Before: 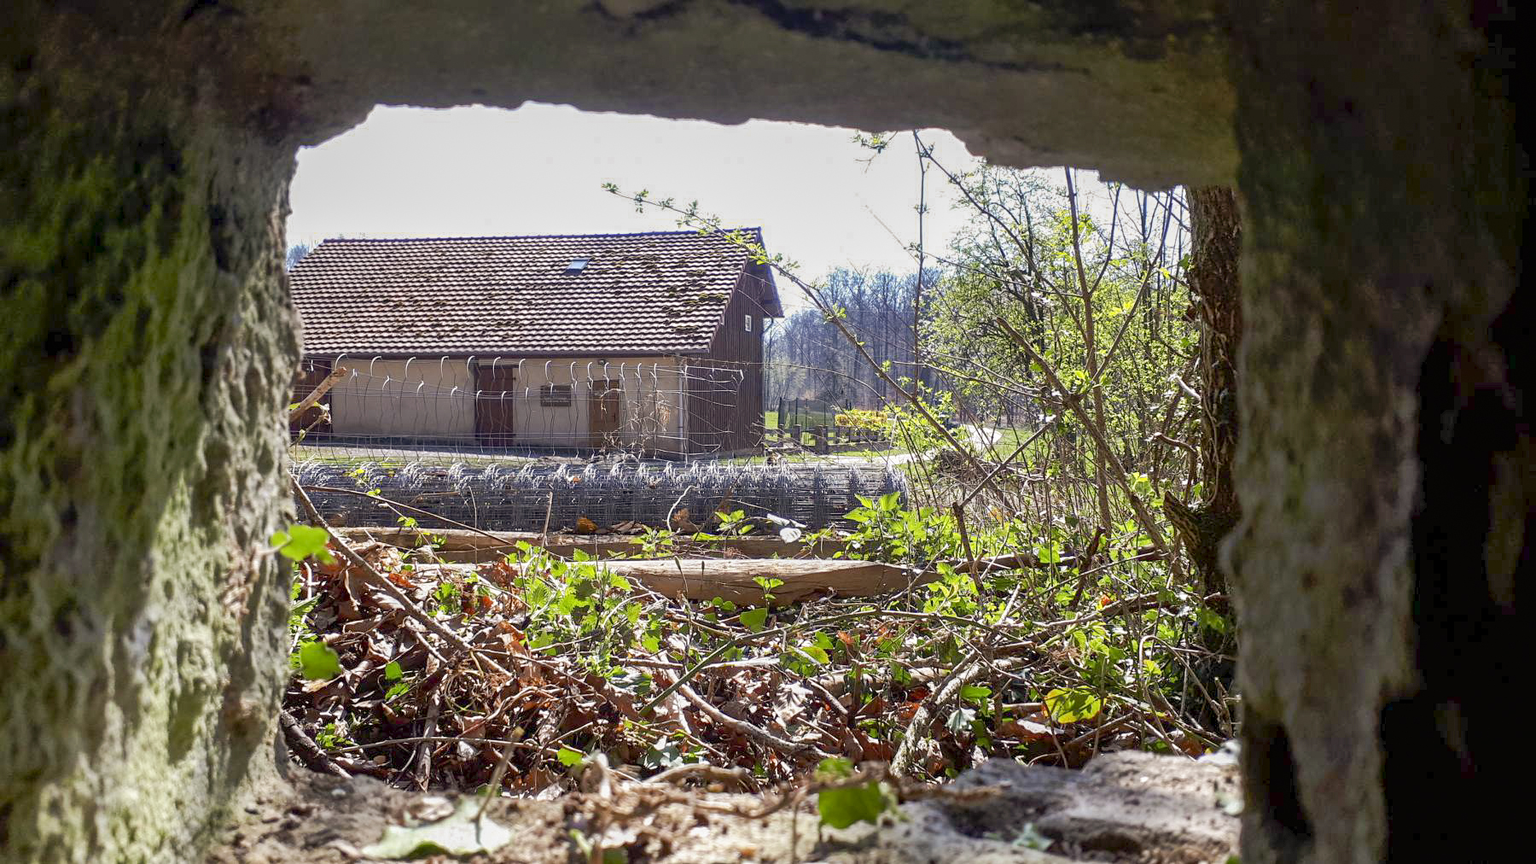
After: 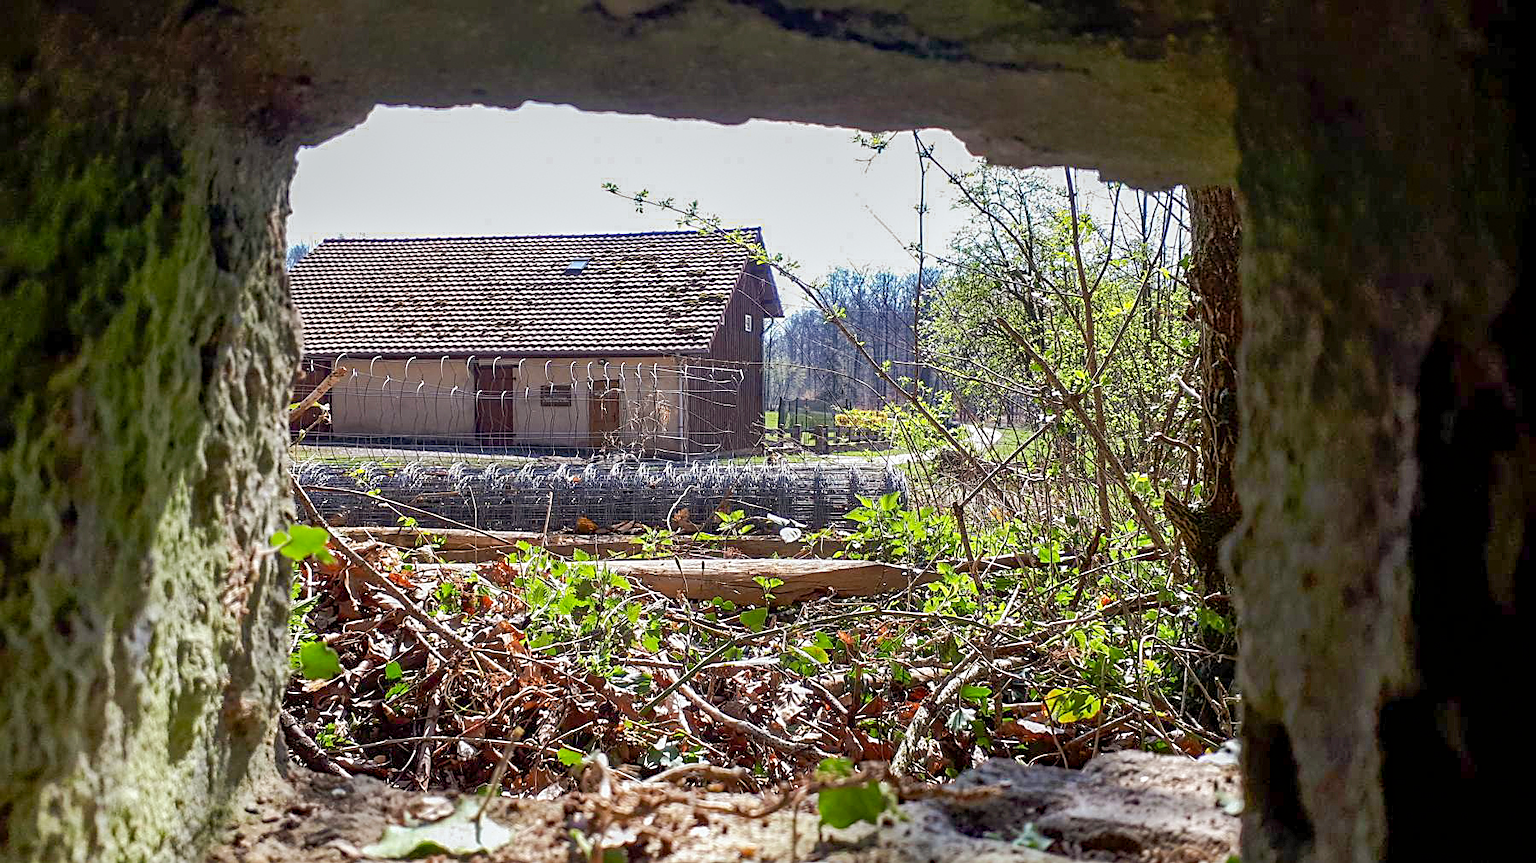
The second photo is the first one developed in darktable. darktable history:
white balance: red 0.986, blue 1.01
haze removal: compatibility mode true, adaptive false
sharpen: on, module defaults
